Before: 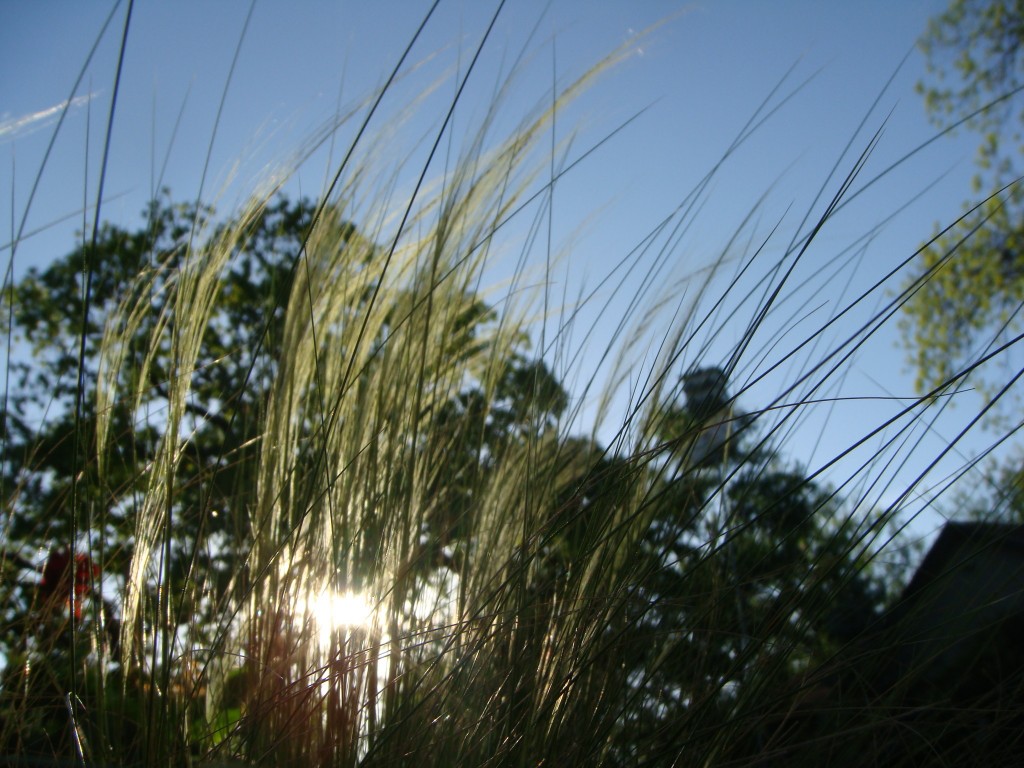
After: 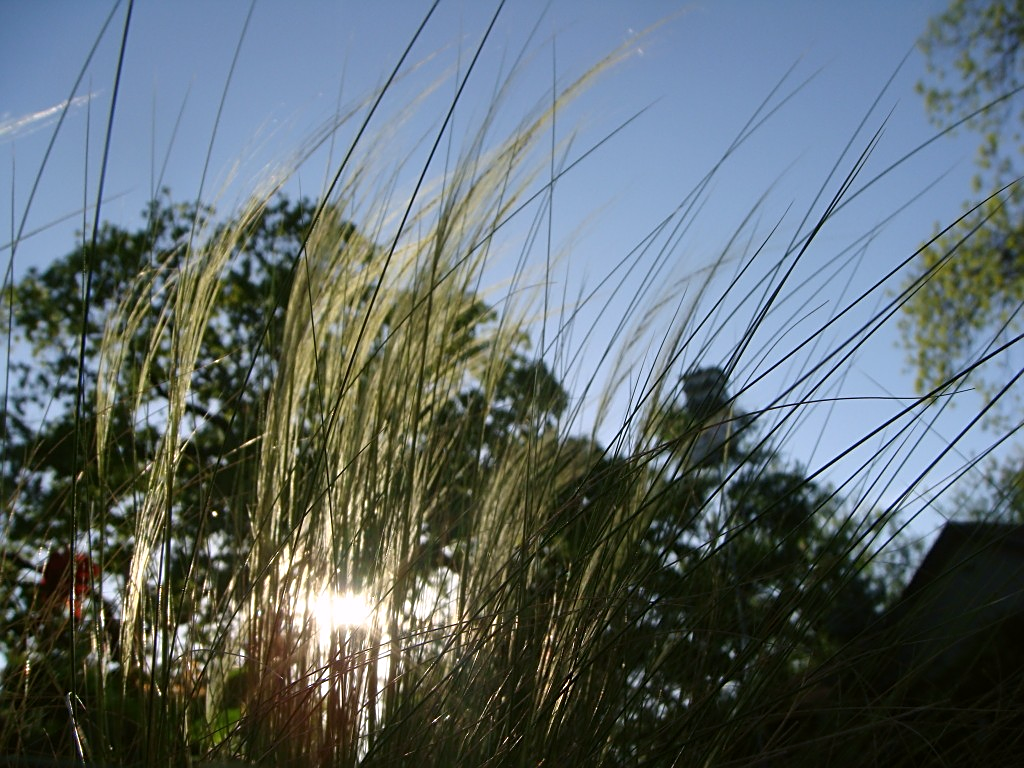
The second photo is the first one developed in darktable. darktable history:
sharpen: on, module defaults
tone equalizer: -7 EV 0.091 EV
exposure: black level correction 0, exposure 0 EV, compensate highlight preservation false
color correction: highlights a* 3, highlights b* -1.61, shadows a* -0.097, shadows b* 2.33, saturation 0.982
